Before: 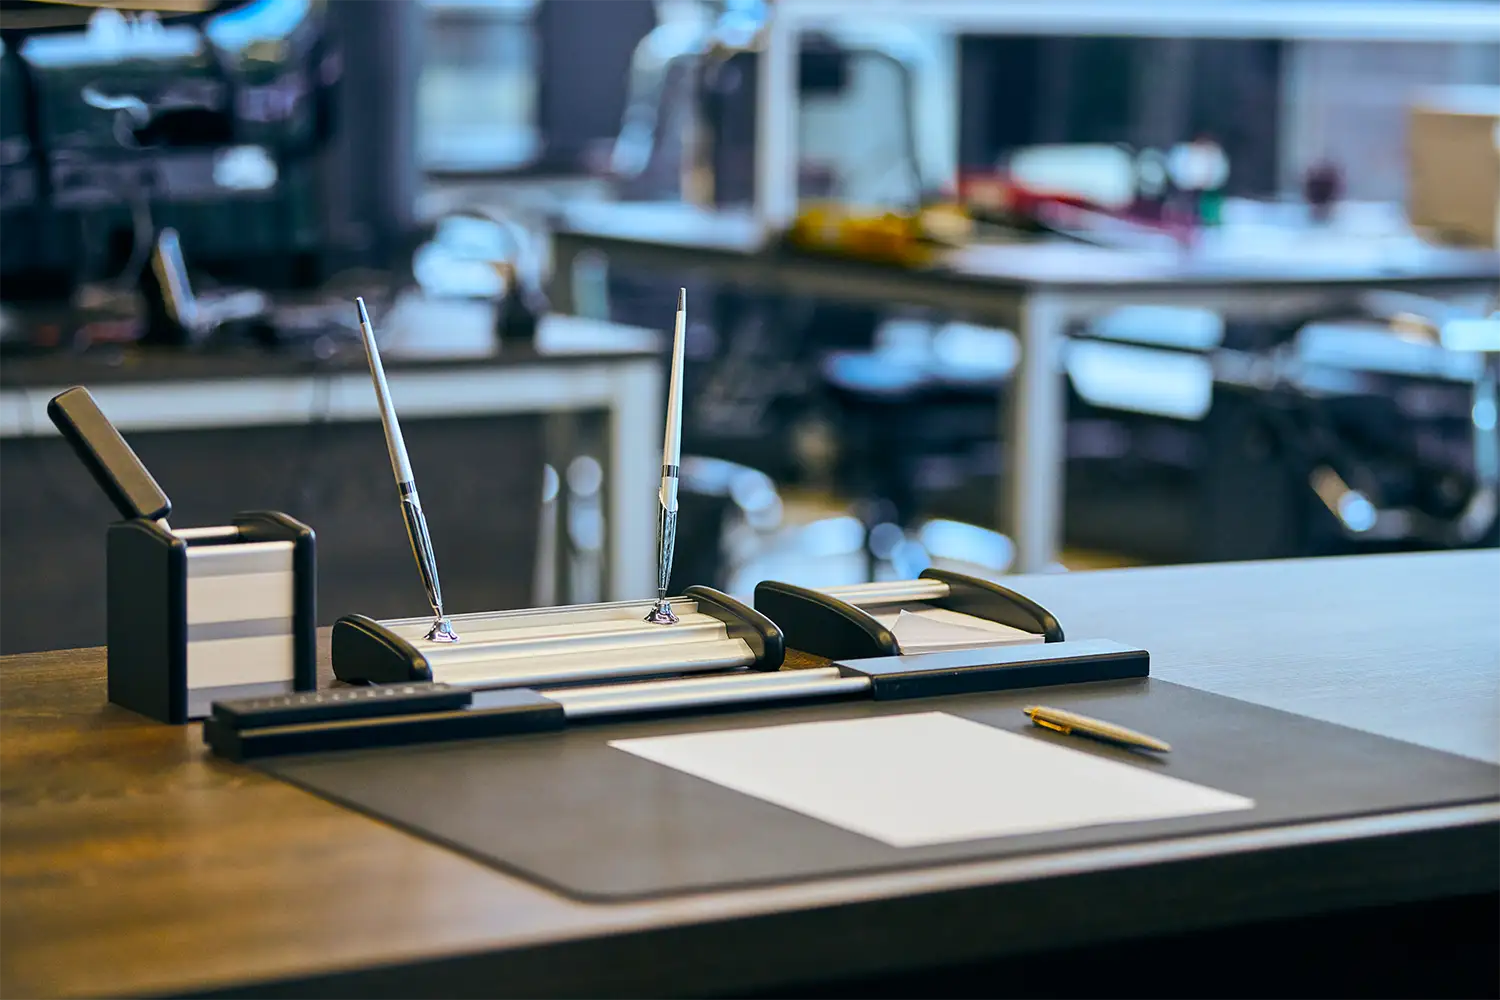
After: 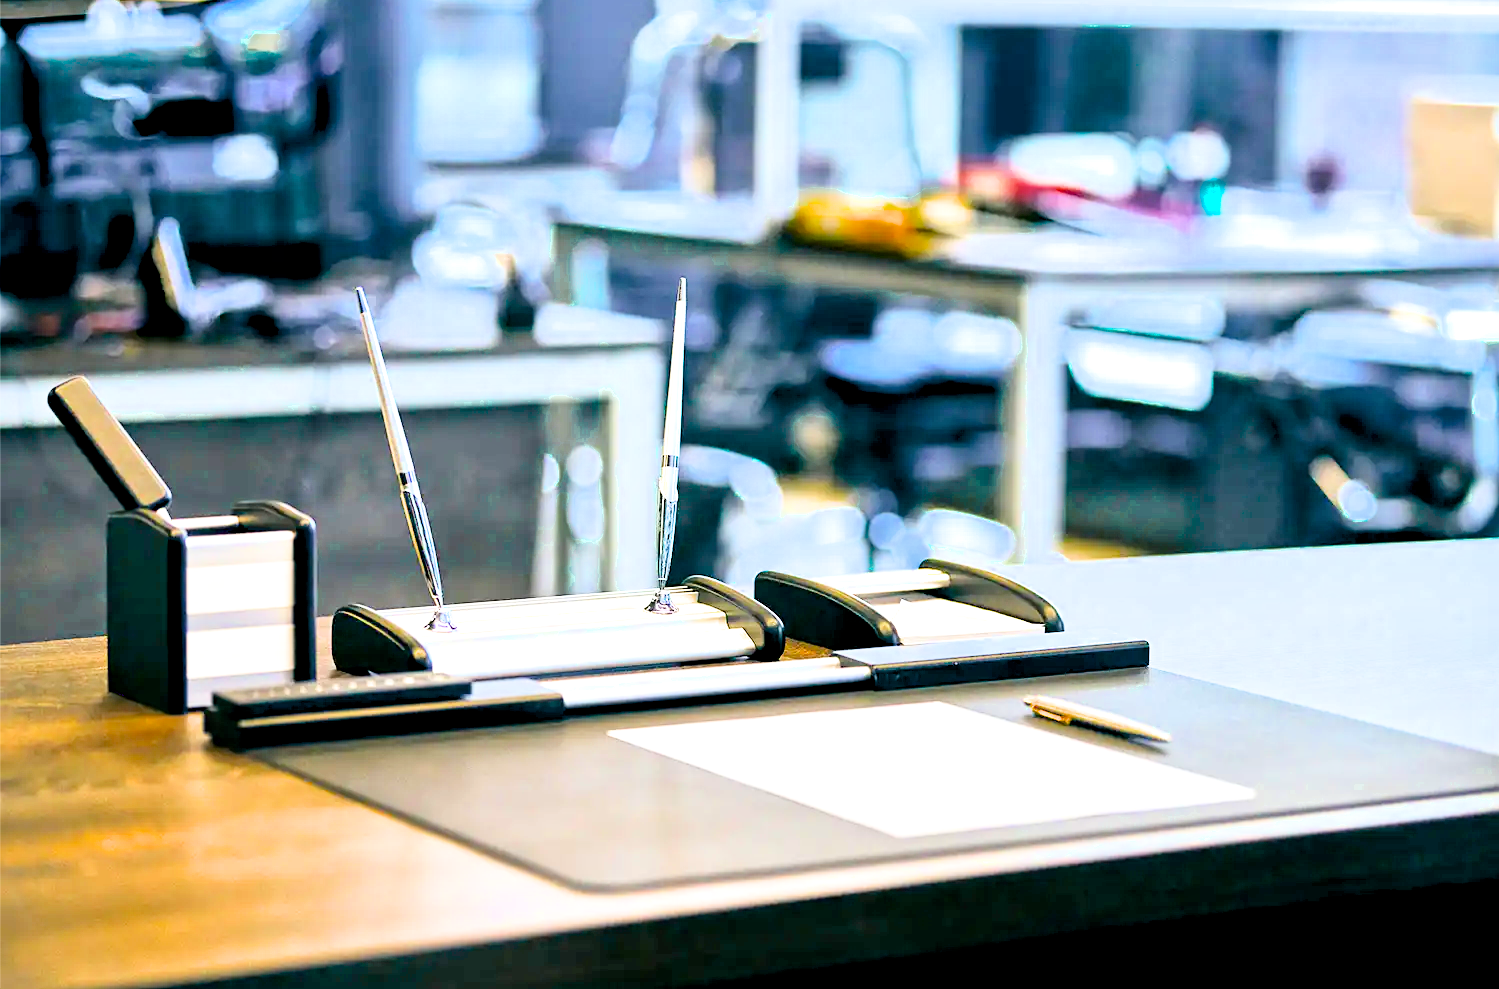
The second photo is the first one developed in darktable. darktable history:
color zones: curves: ch0 [(0.25, 0.5) (0.423, 0.5) (0.443, 0.5) (0.521, 0.756) (0.568, 0.5) (0.576, 0.5) (0.75, 0.5)]; ch1 [(0.25, 0.5) (0.423, 0.5) (0.443, 0.5) (0.539, 0.873) (0.624, 0.565) (0.631, 0.5) (0.75, 0.5)]
tone equalizer: -8 EV -0.417 EV, -7 EV -0.389 EV, -6 EV -0.333 EV, -5 EV -0.222 EV, -3 EV 0.222 EV, -2 EV 0.333 EV, -1 EV 0.389 EV, +0 EV 0.417 EV, edges refinement/feathering 500, mask exposure compensation -1.57 EV, preserve details no
exposure: black level correction 0.005, exposure 2.084 EV, compensate highlight preservation false
local contrast: mode bilateral grid, contrast 20, coarseness 50, detail 130%, midtone range 0.2
filmic rgb: black relative exposure -7.65 EV, white relative exposure 4.56 EV, hardness 3.61, color science v6 (2022)
crop: top 1.049%, right 0.001%
